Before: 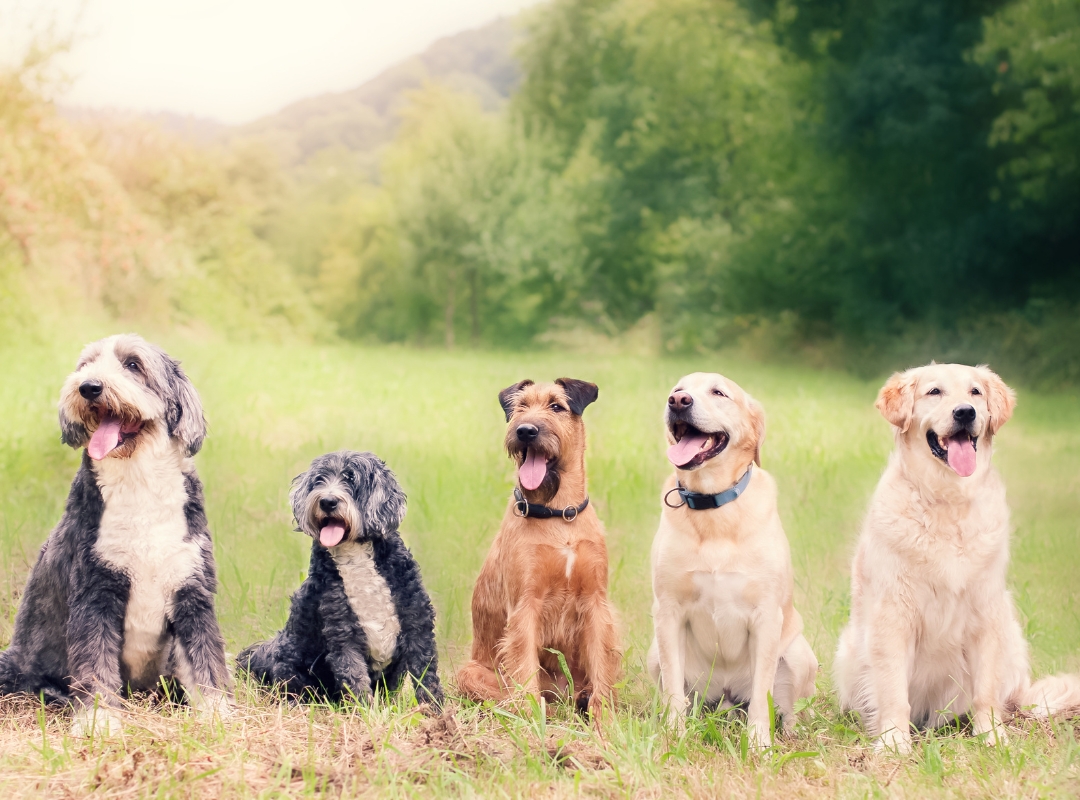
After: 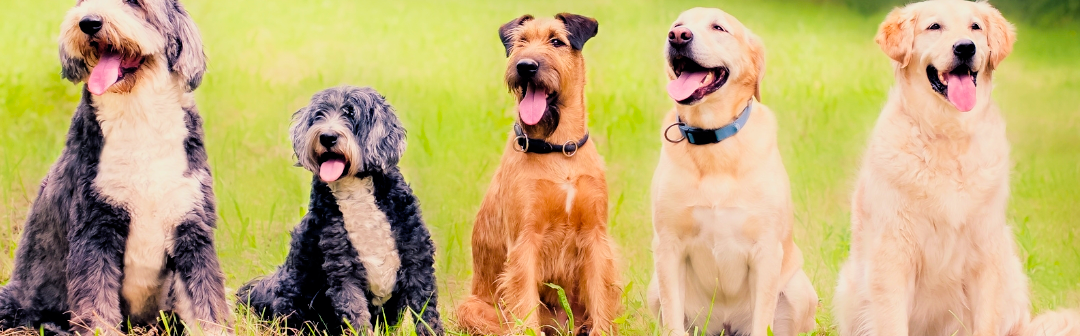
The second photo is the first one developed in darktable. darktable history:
crop: top 45.68%, bottom 12.25%
velvia: strength 50.85%, mid-tones bias 0.51
filmic rgb: black relative exposure -3.94 EV, white relative exposure 3.16 EV, threshold 2.98 EV, hardness 2.87, enable highlight reconstruction true
